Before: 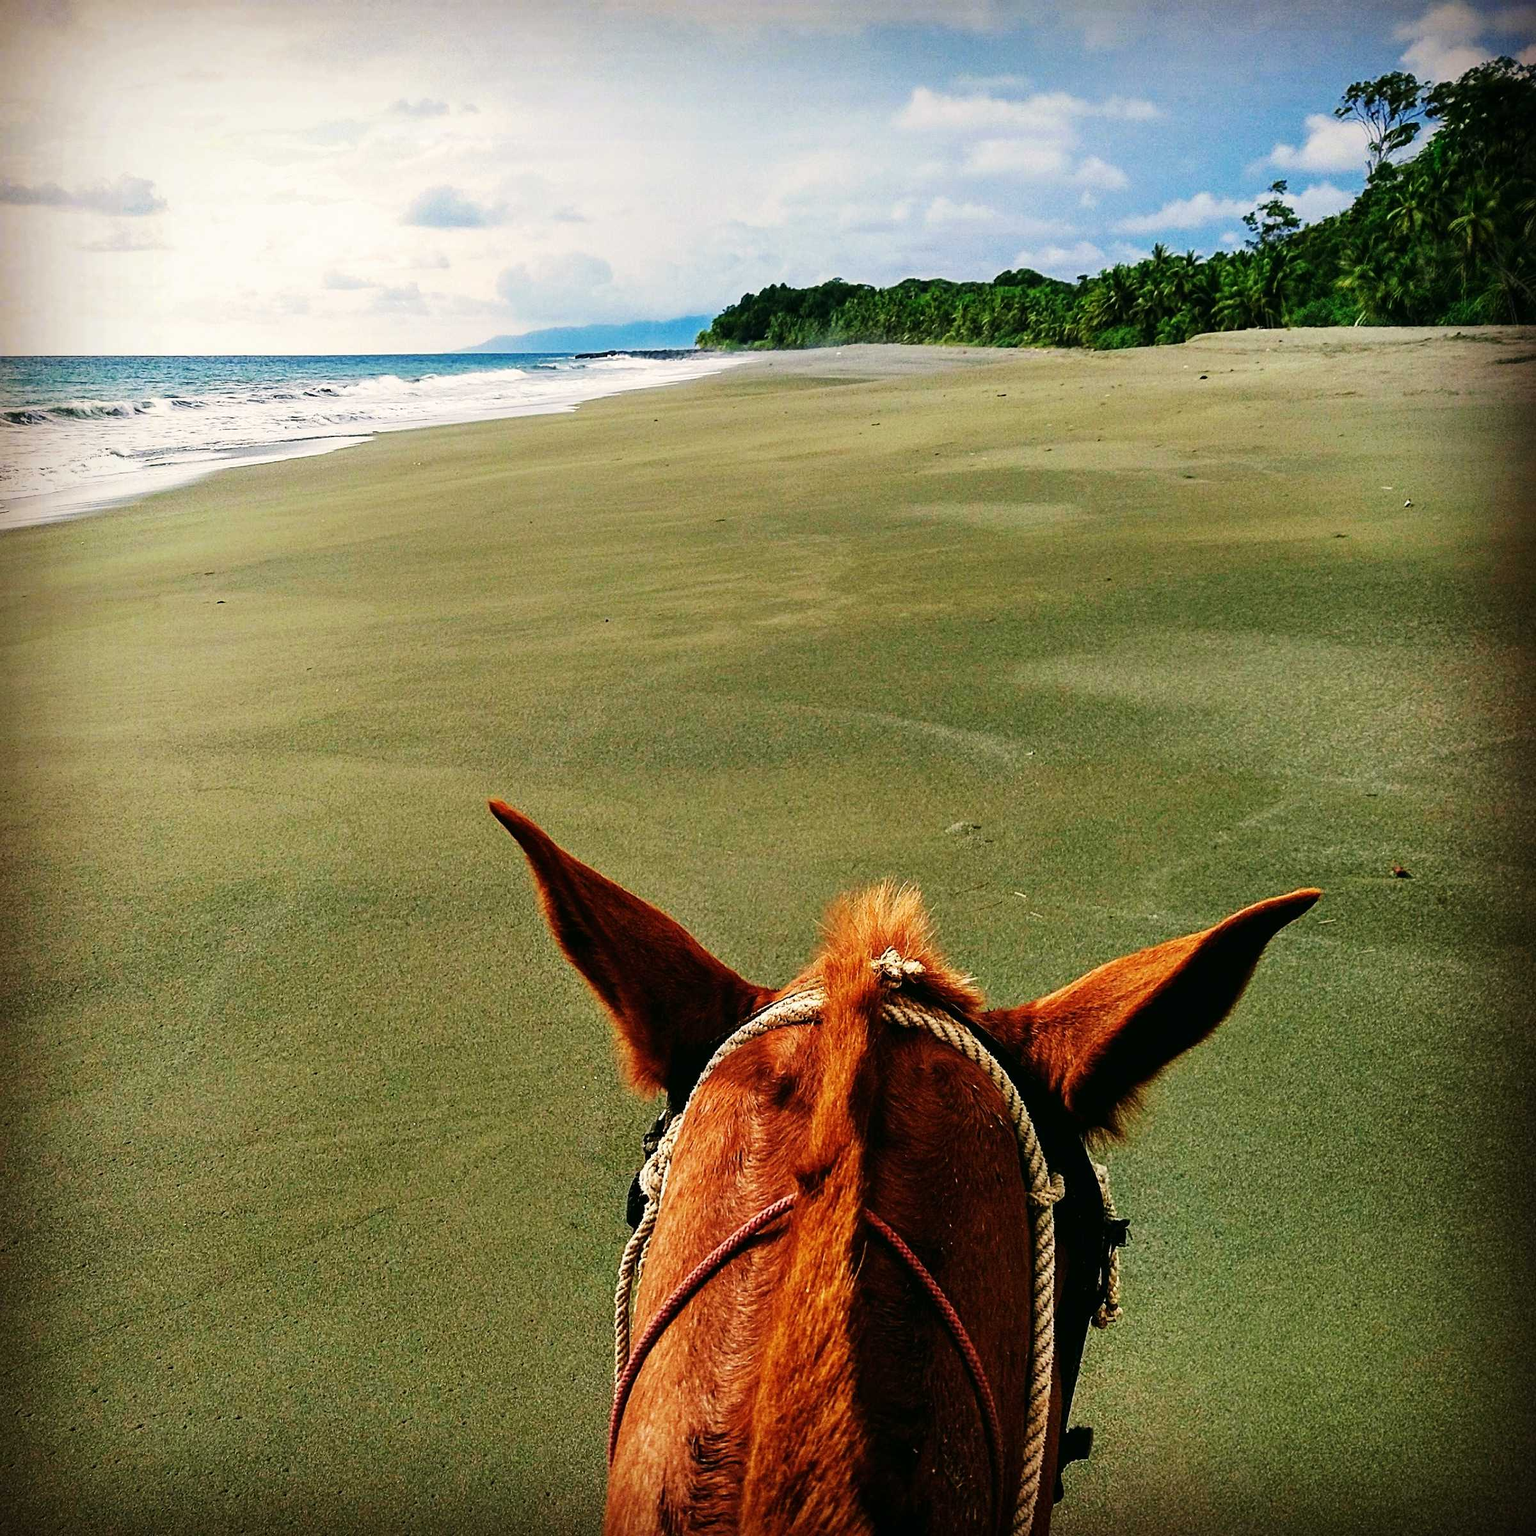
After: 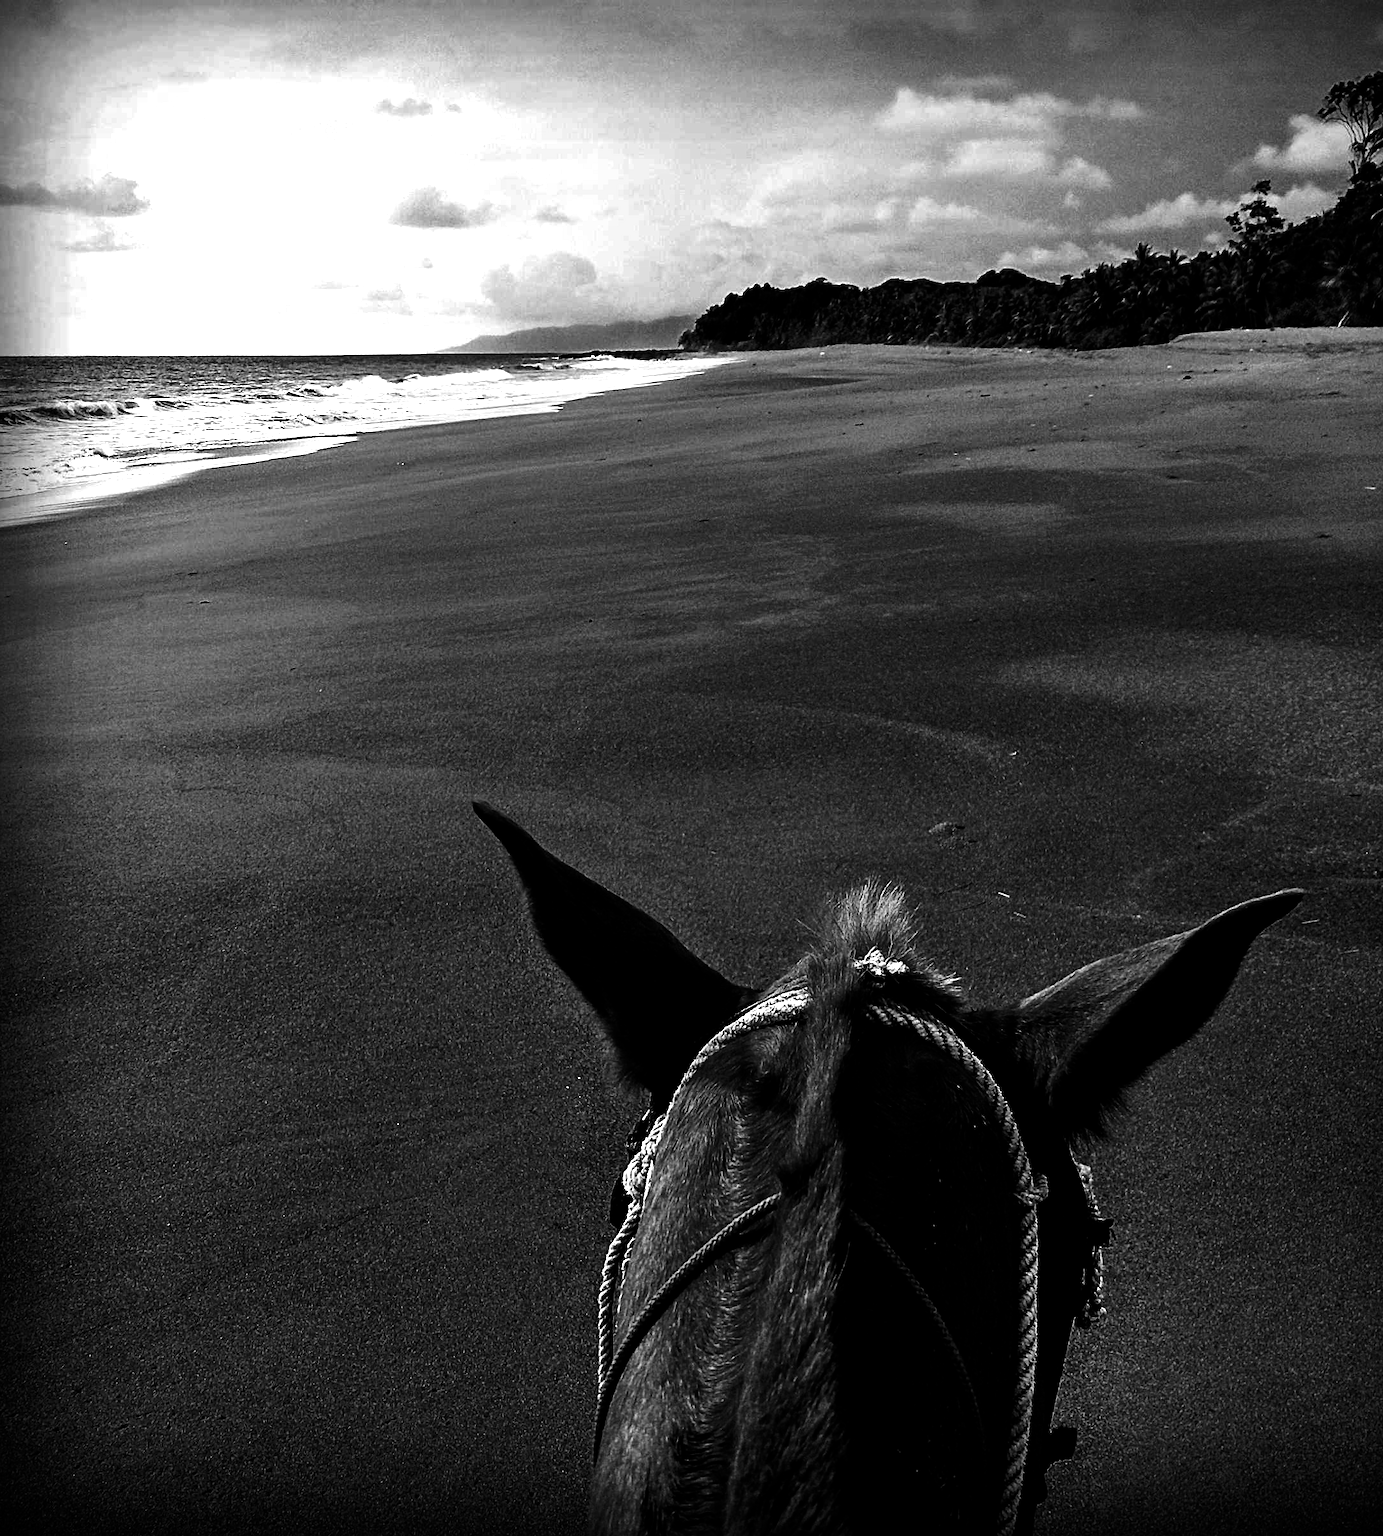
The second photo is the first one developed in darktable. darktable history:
exposure: exposure 0.3 EV, compensate highlight preservation false
crop and rotate: left 1.088%, right 8.807%
contrast brightness saturation: contrast 0.02, brightness -1, saturation -1
color balance rgb: perceptual saturation grading › global saturation 20%, perceptual saturation grading › highlights -25%, perceptual saturation grading › shadows 50%
